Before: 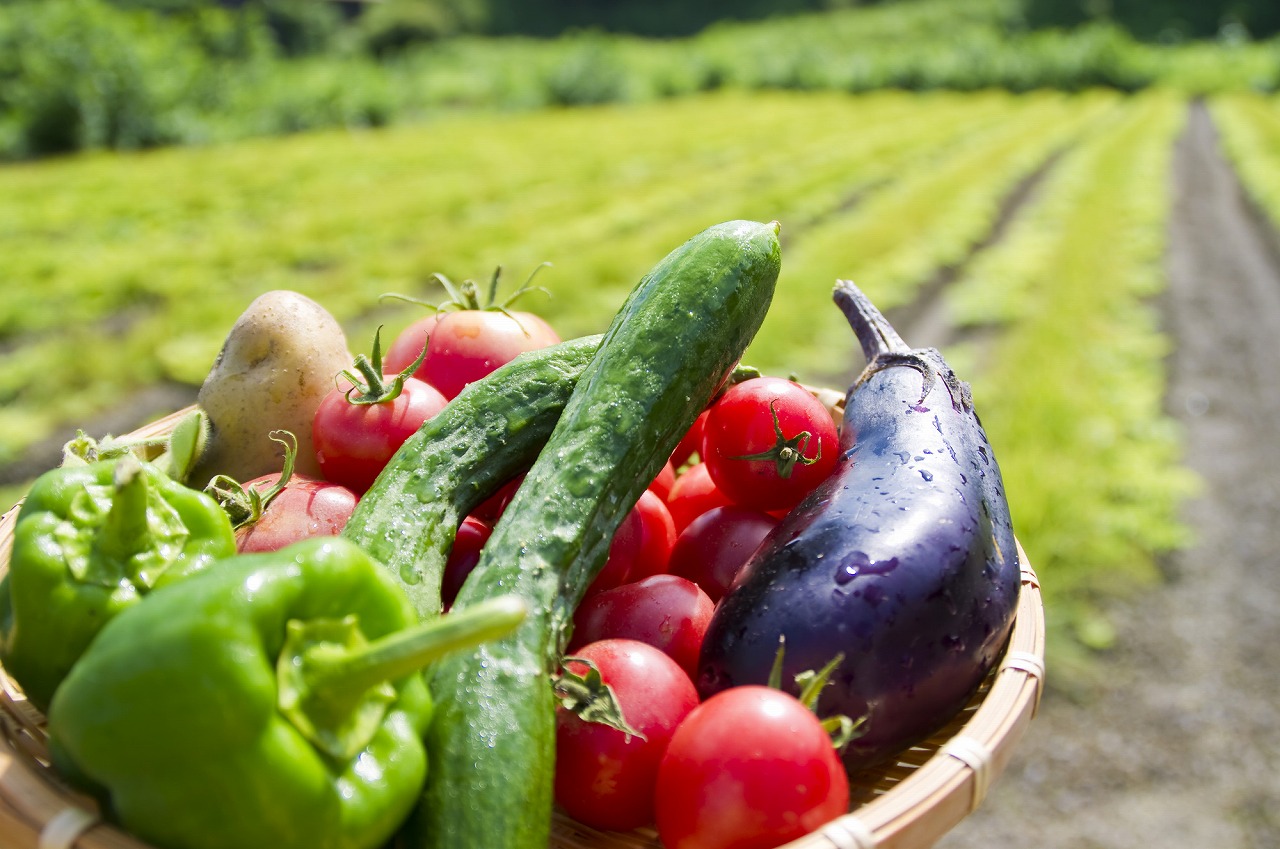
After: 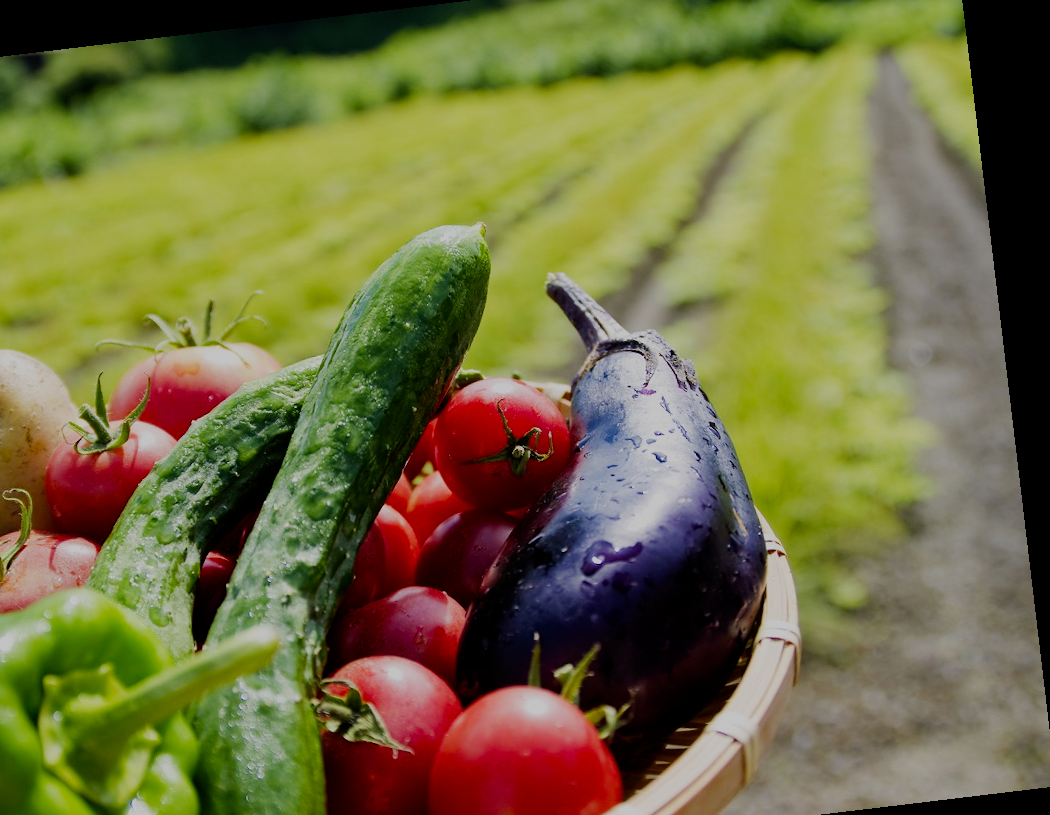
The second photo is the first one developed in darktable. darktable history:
rotate and perspective: rotation -6.83°, automatic cropping off
filmic rgb: middle gray luminance 29%, black relative exposure -10.3 EV, white relative exposure 5.5 EV, threshold 6 EV, target black luminance 0%, hardness 3.95, latitude 2.04%, contrast 1.132, highlights saturation mix 5%, shadows ↔ highlights balance 15.11%, preserve chrominance no, color science v3 (2019), use custom middle-gray values true, iterations of high-quality reconstruction 0, enable highlight reconstruction true
exposure: compensate highlight preservation false
crop: left 23.095%, top 5.827%, bottom 11.854%
